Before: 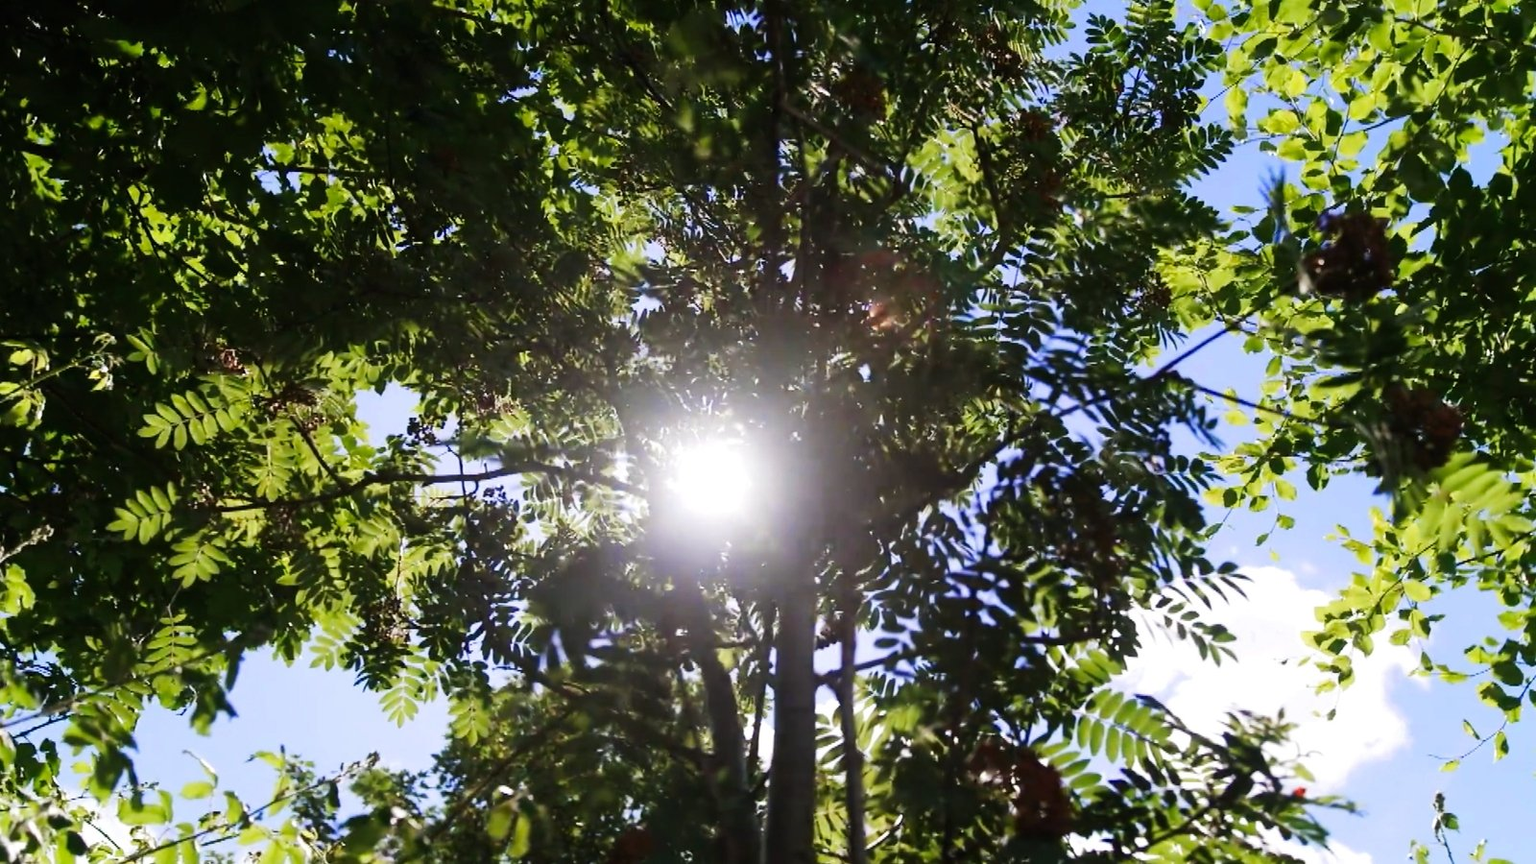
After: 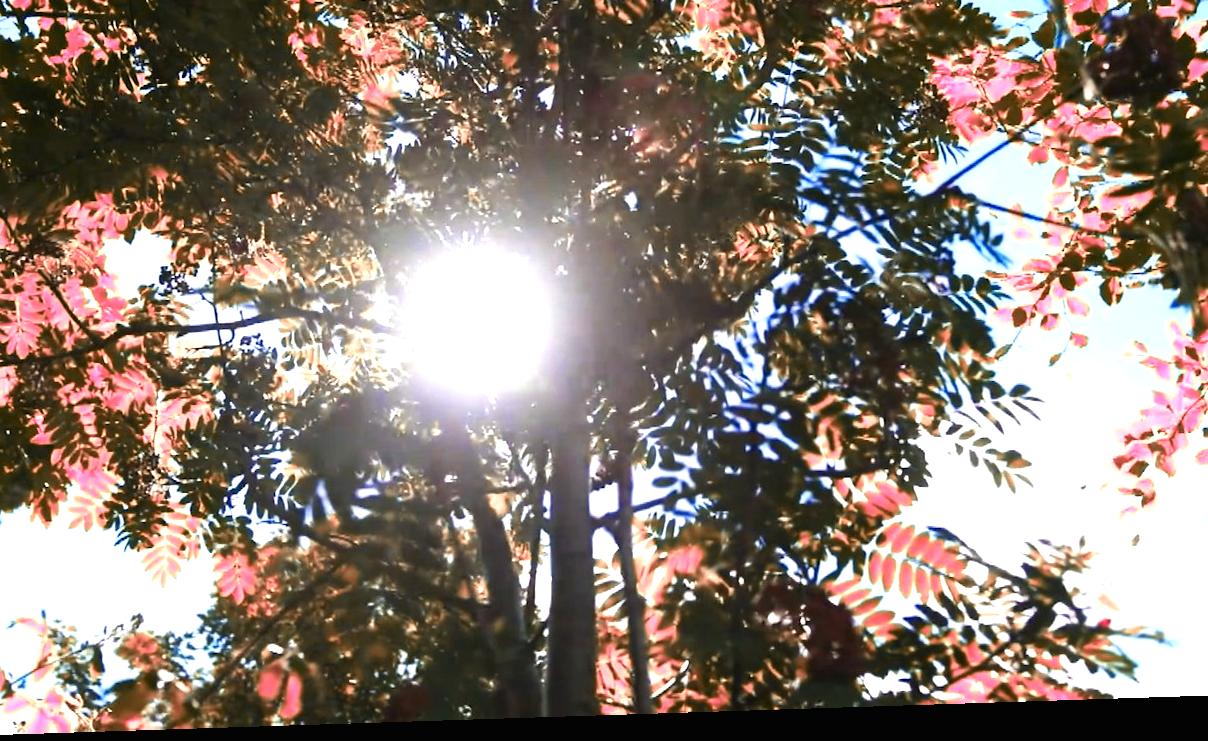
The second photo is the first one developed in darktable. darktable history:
exposure: black level correction -0.001, exposure 0.9 EV, compensate exposure bias true, compensate highlight preservation false
rotate and perspective: rotation -2.22°, lens shift (horizontal) -0.022, automatic cropping off
crop: left 16.871%, top 22.857%, right 9.116%
color zones: curves: ch2 [(0, 0.488) (0.143, 0.417) (0.286, 0.212) (0.429, 0.179) (0.571, 0.154) (0.714, 0.415) (0.857, 0.495) (1, 0.488)]
